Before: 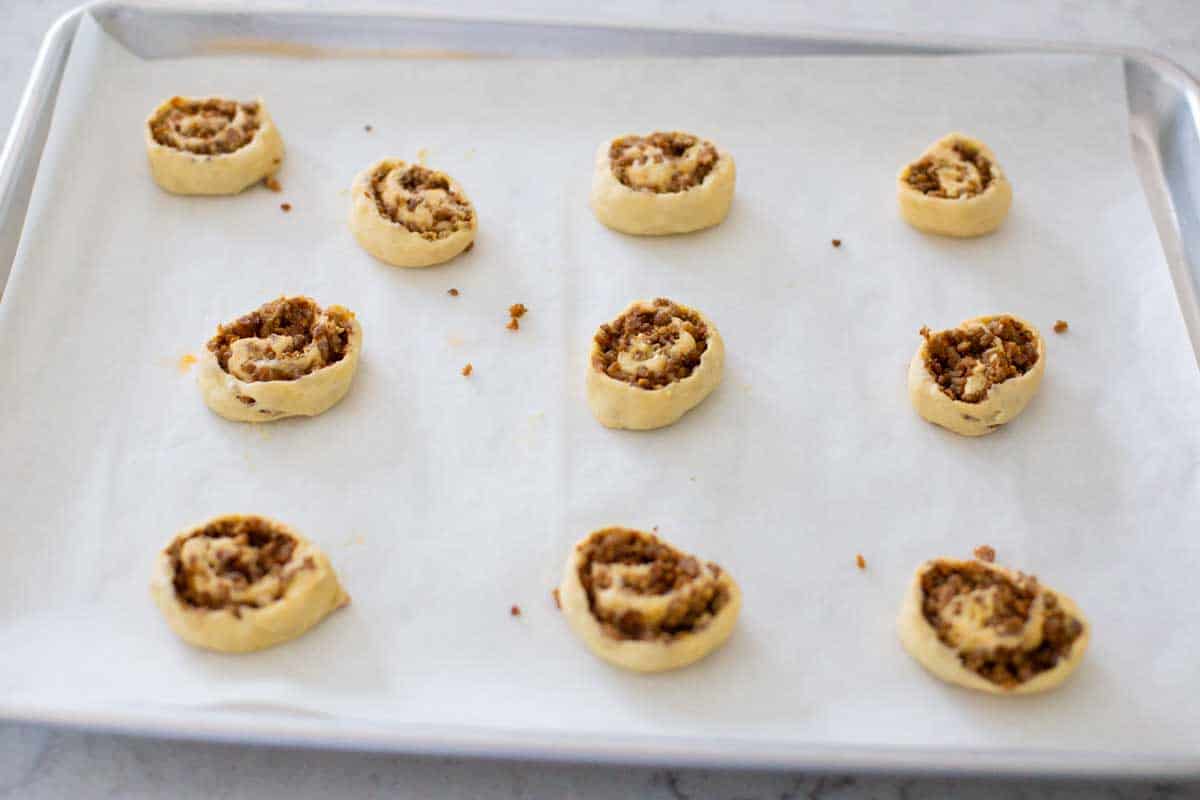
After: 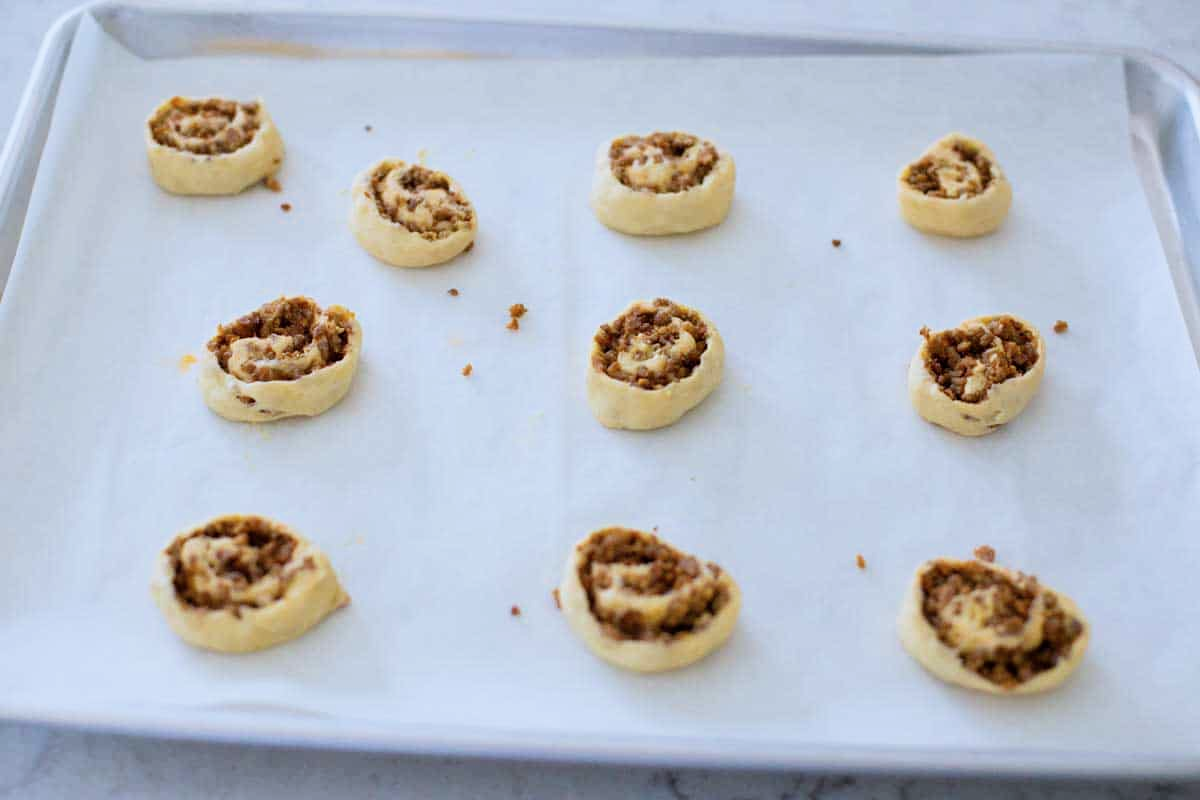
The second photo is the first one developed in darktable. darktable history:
color calibration: x 0.37, y 0.382, temperature 4313.32 K
filmic rgb: black relative exposure -9.5 EV, white relative exposure 3.02 EV, hardness 6.12
